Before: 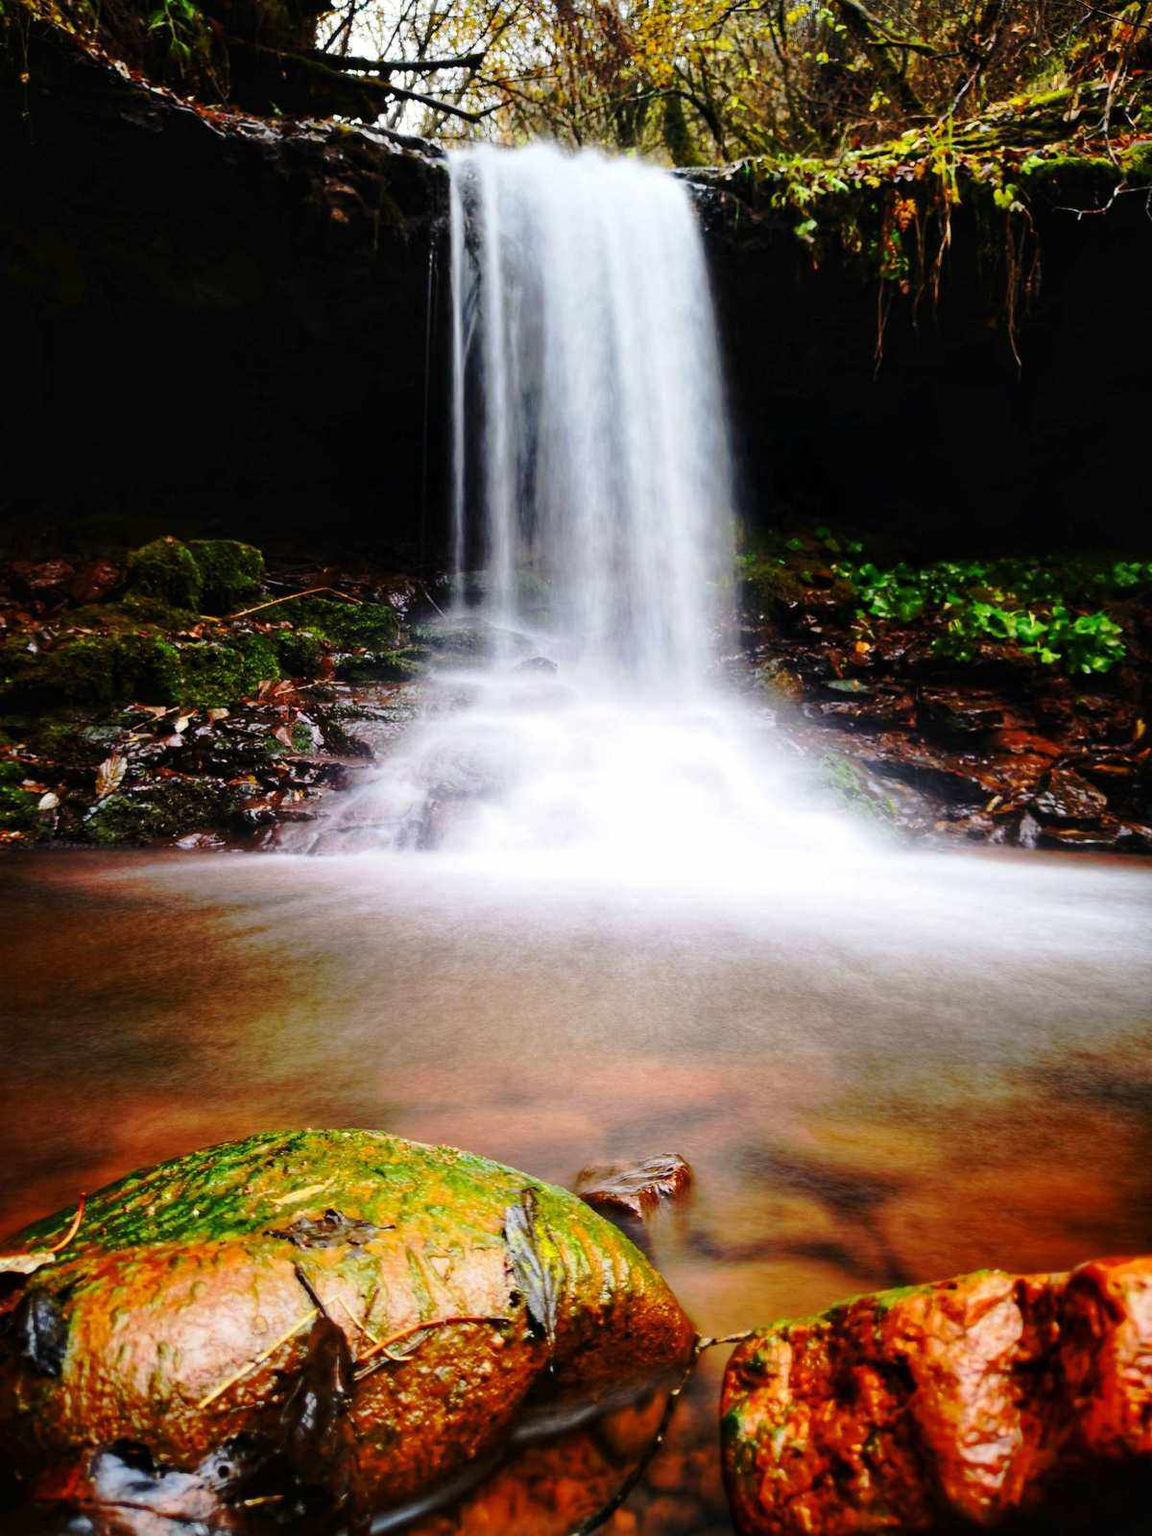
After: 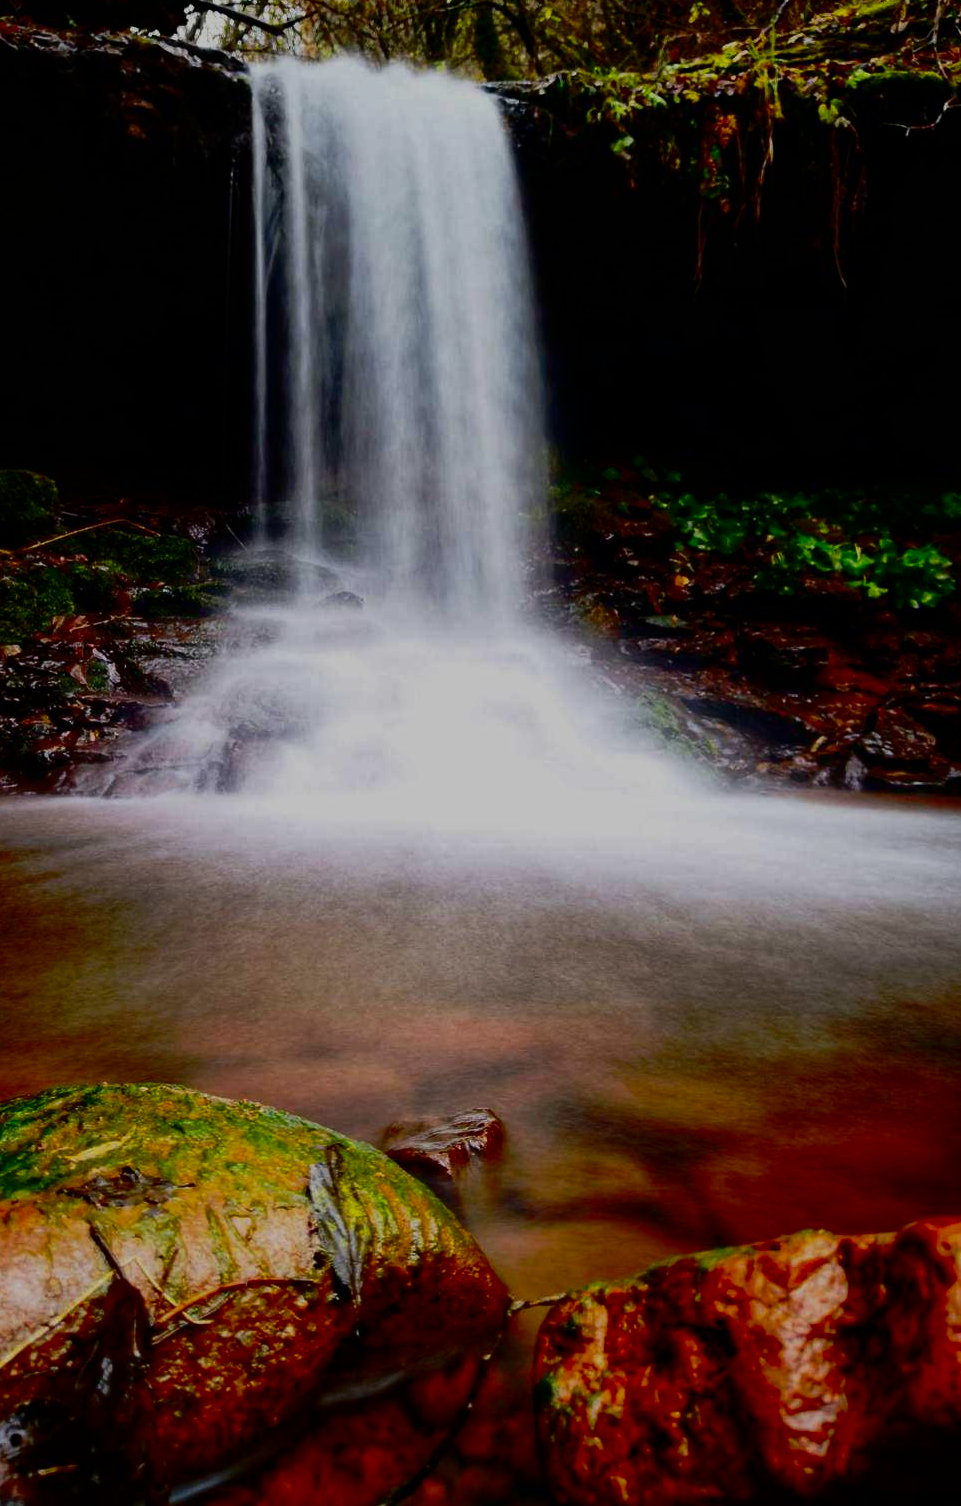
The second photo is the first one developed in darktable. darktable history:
exposure: exposure -1.007 EV, compensate exposure bias true, compensate highlight preservation false
contrast brightness saturation: contrast 0.191, brightness -0.108, saturation 0.21
crop and rotate: left 18.096%, top 5.835%, right 1.79%
